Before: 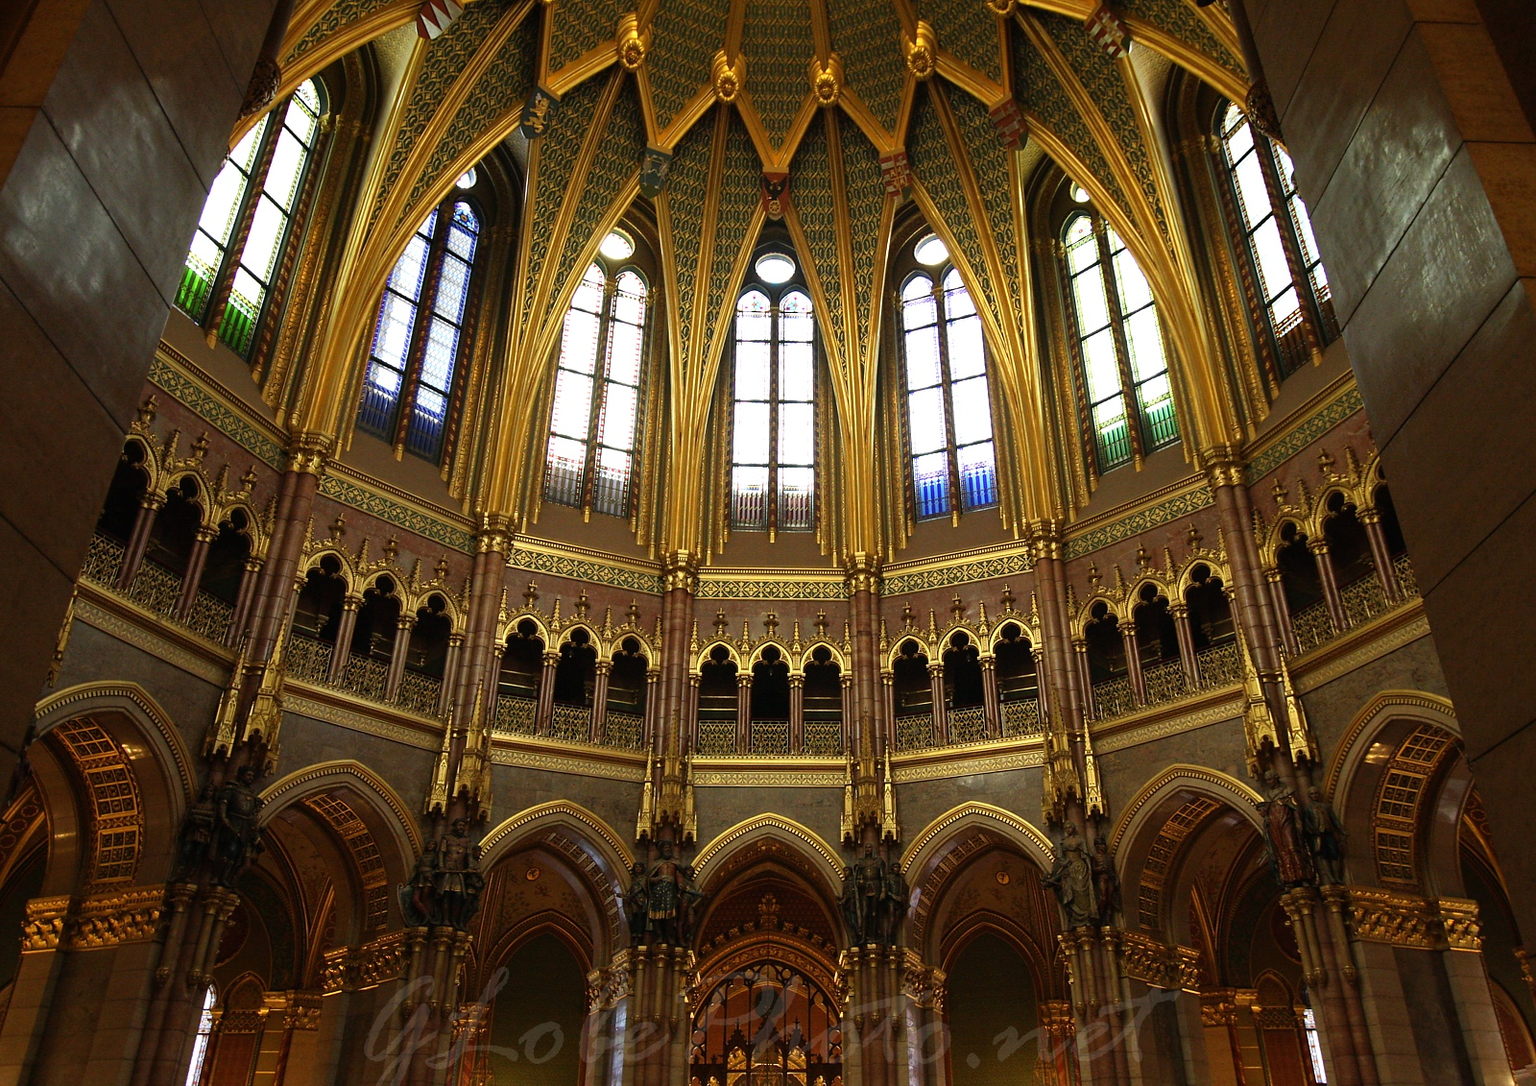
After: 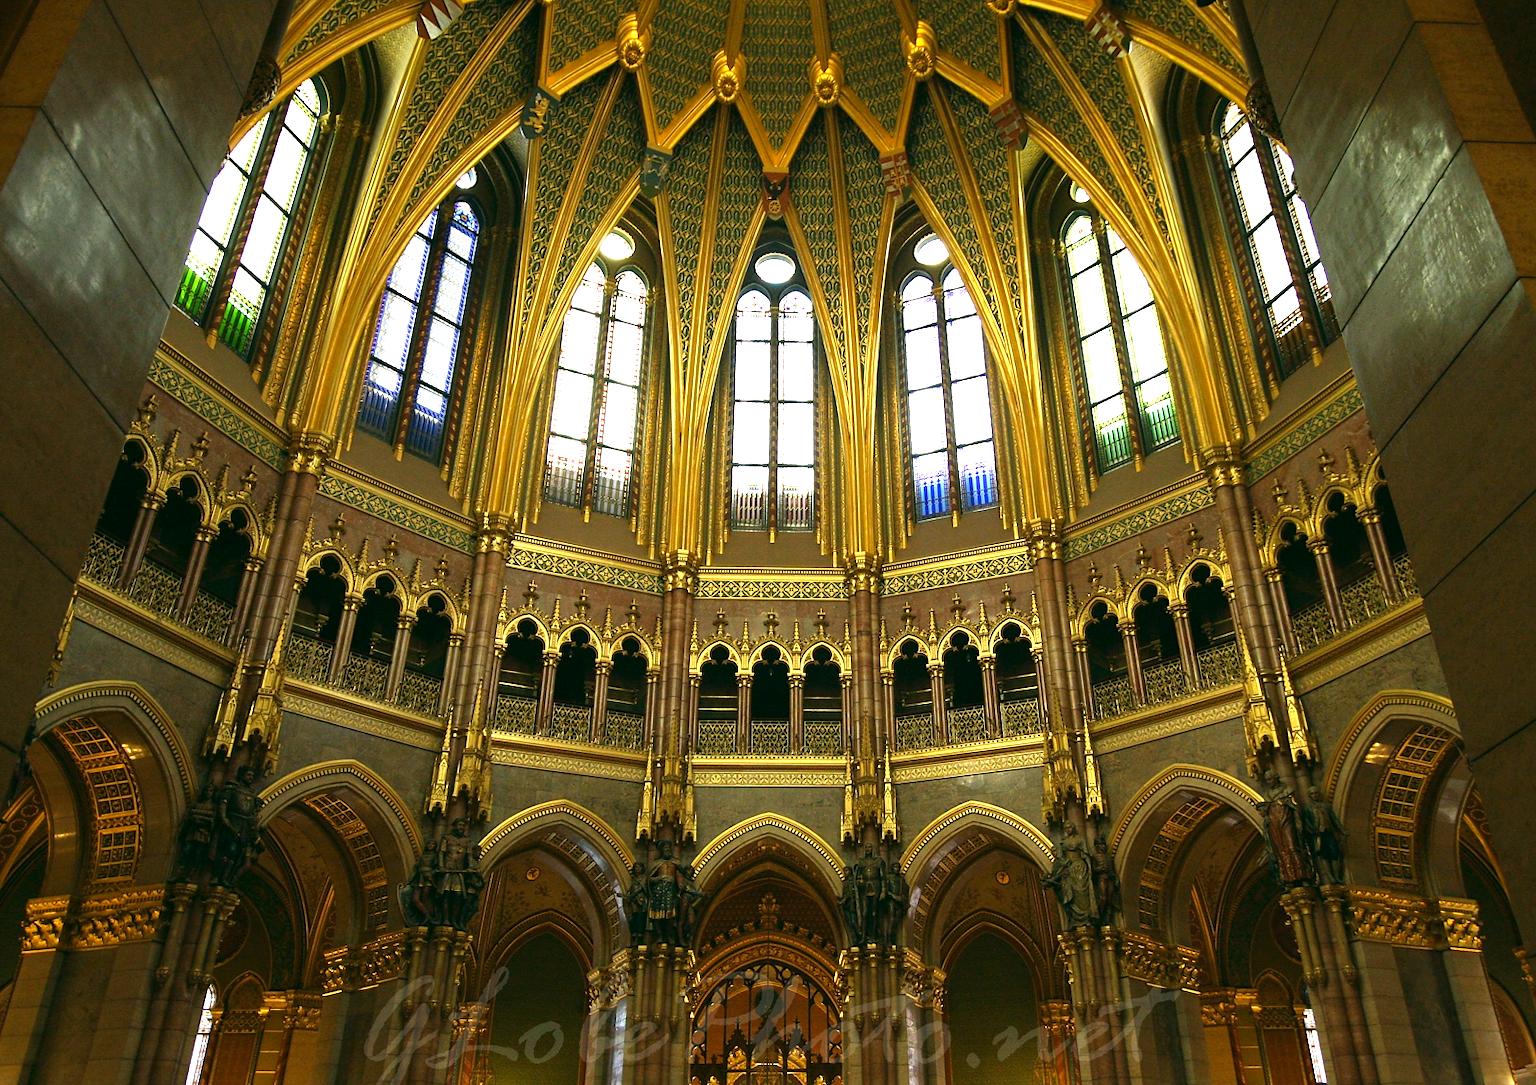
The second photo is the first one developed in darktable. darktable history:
exposure: black level correction 0, exposure 0.7 EV, compensate exposure bias true, compensate highlight preservation false
color correction: highlights a* -0.482, highlights b* 9.48, shadows a* -9.48, shadows b* 0.803
